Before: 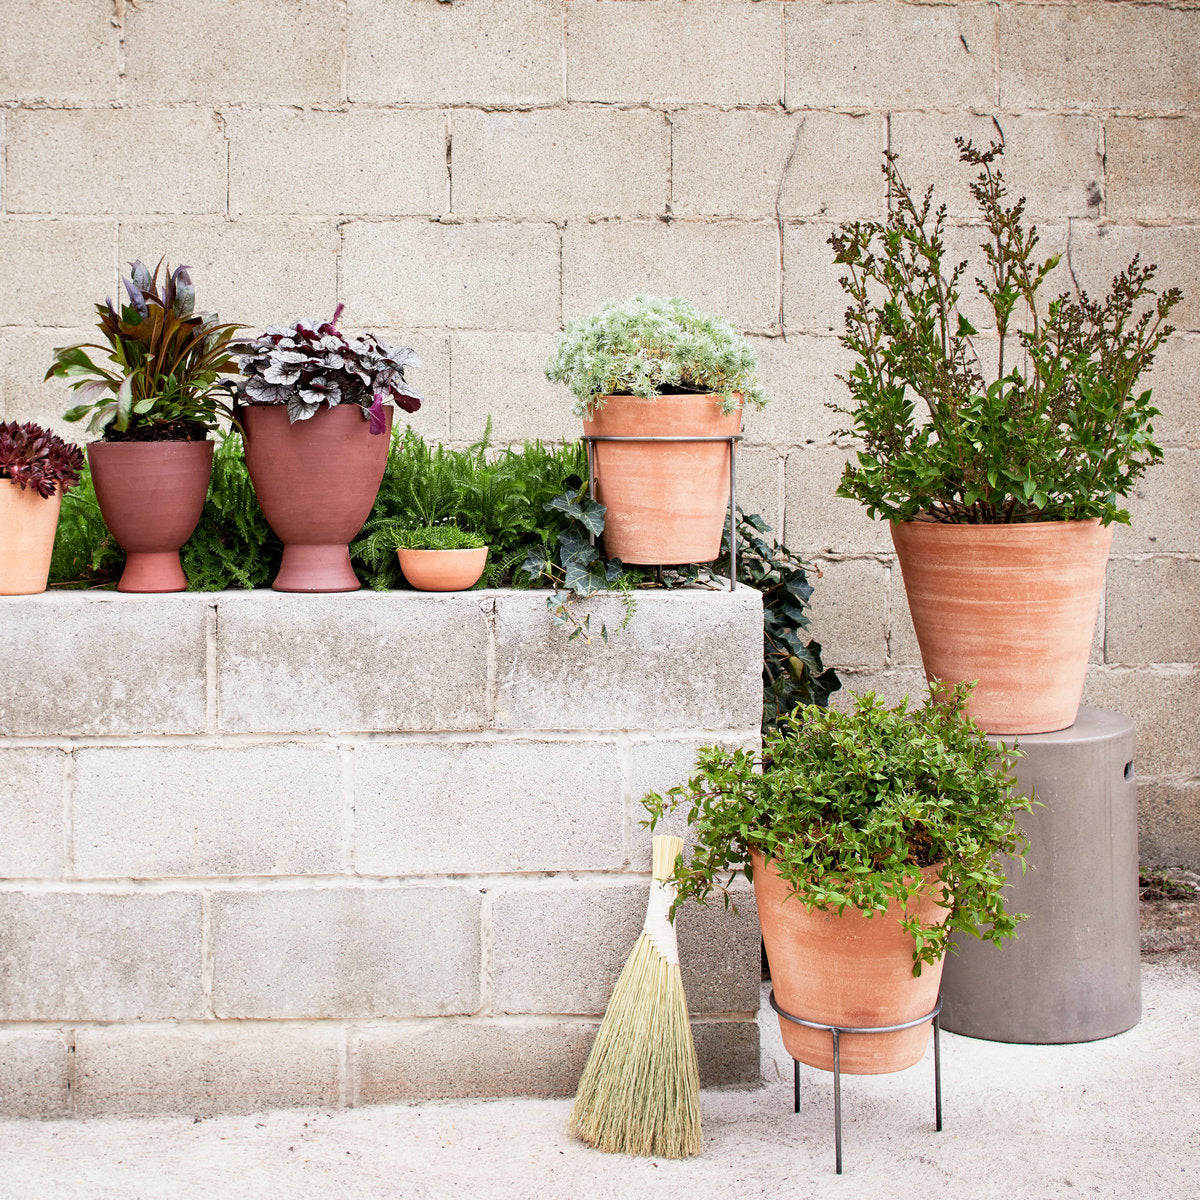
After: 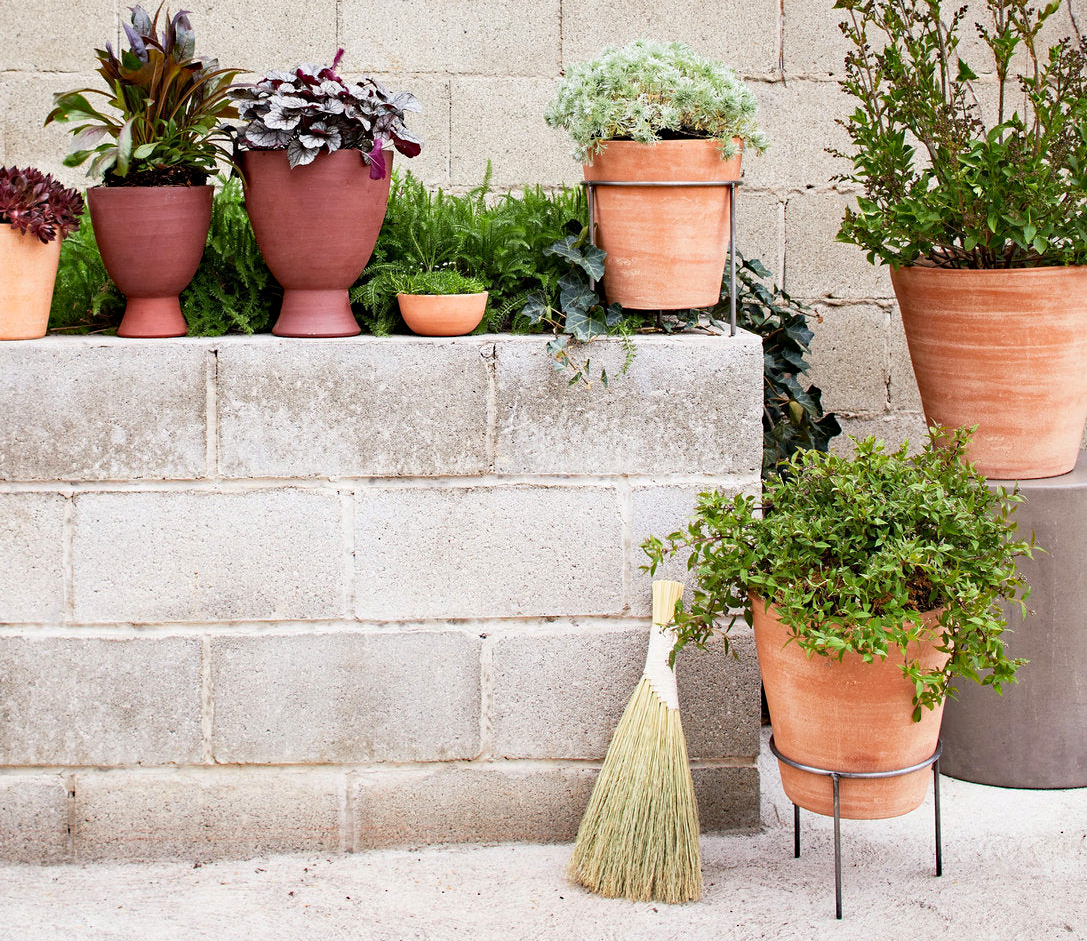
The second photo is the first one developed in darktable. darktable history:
crop: top 21.308%, right 9.402%, bottom 0.274%
haze removal: strength 0.276, distance 0.254, compatibility mode true, adaptive false
